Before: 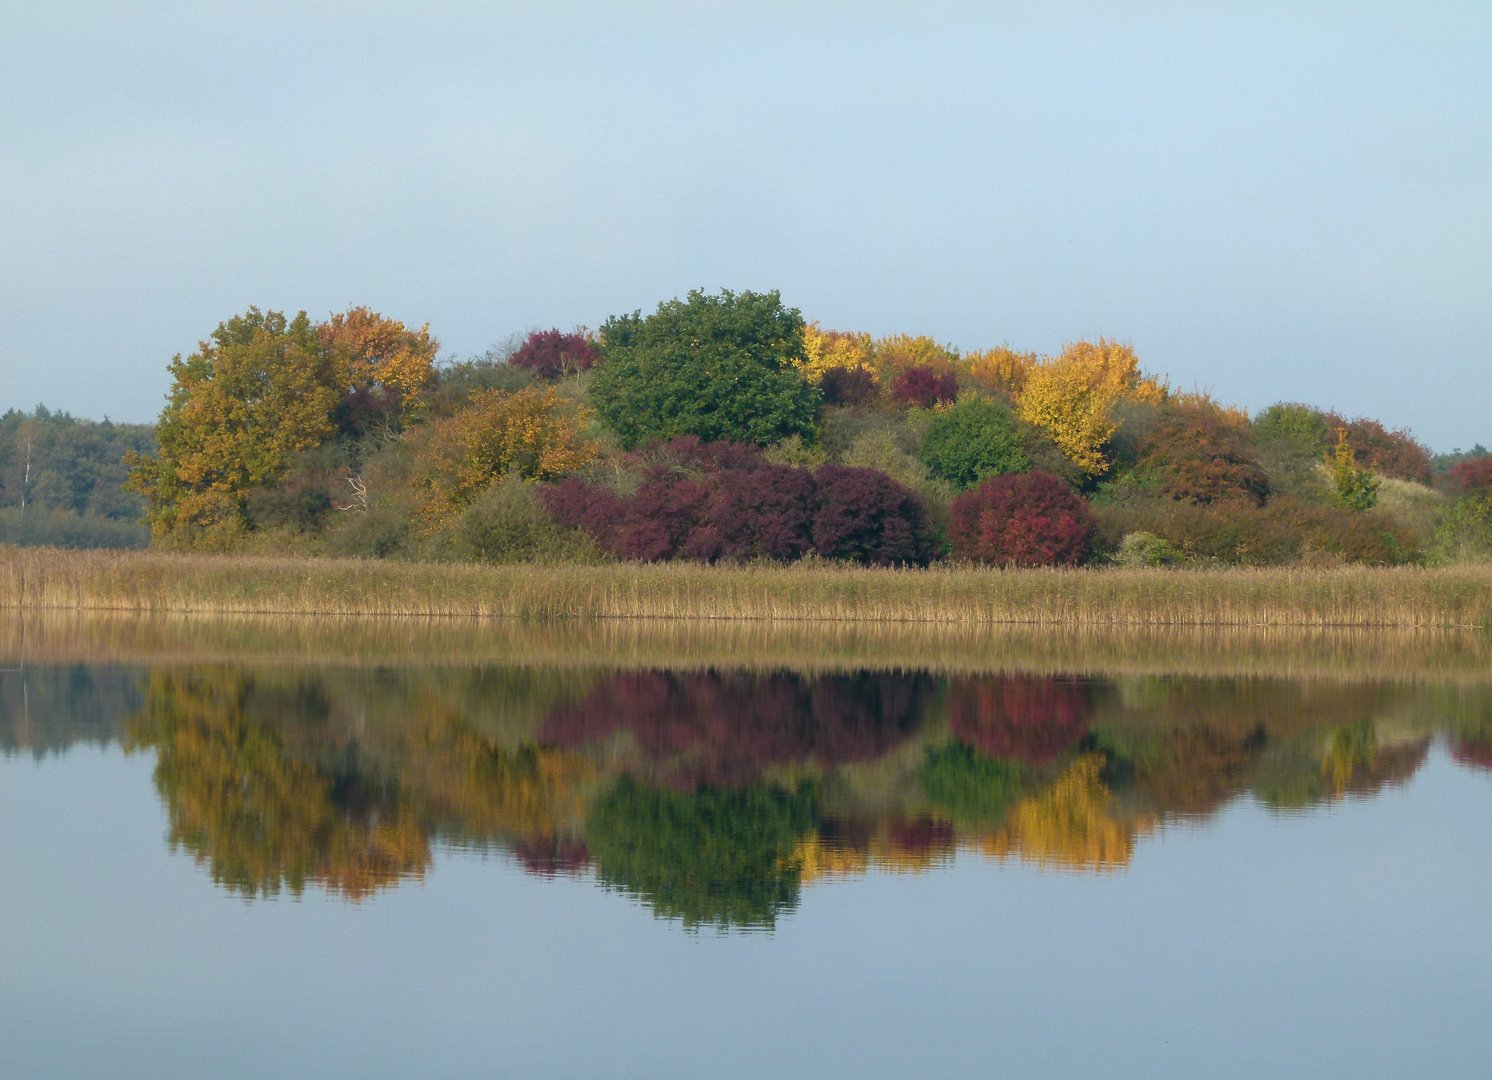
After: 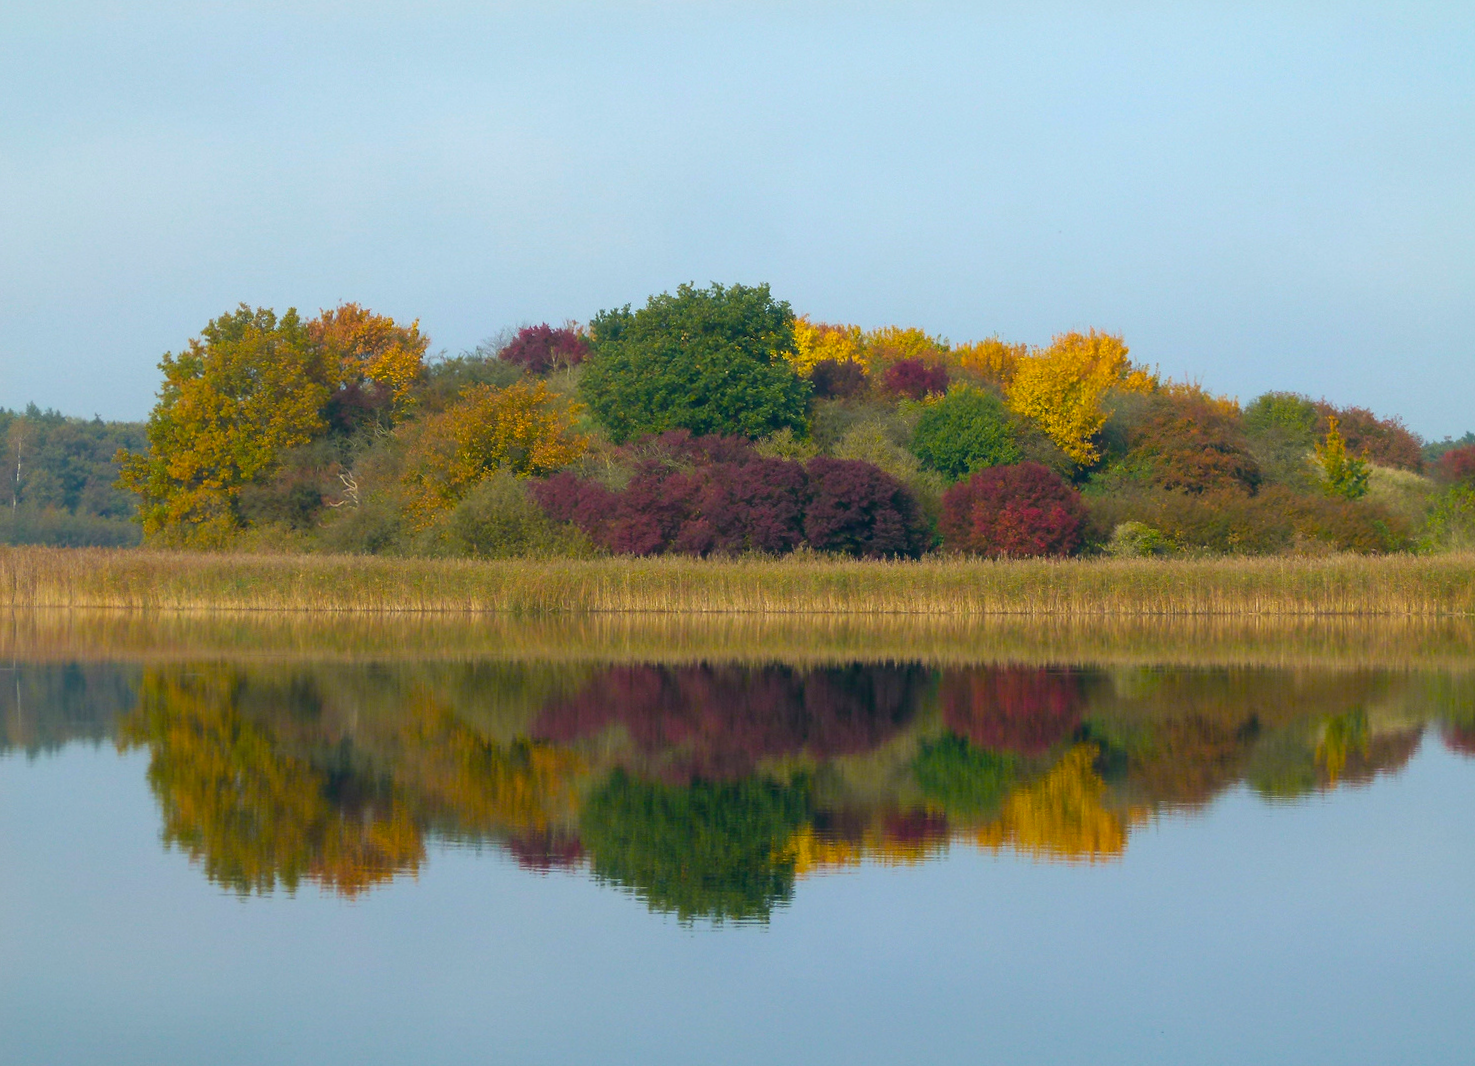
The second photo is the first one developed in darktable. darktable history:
color balance rgb: perceptual saturation grading › global saturation 25%, global vibrance 20%
rotate and perspective: rotation -0.45°, automatic cropping original format, crop left 0.008, crop right 0.992, crop top 0.012, crop bottom 0.988
